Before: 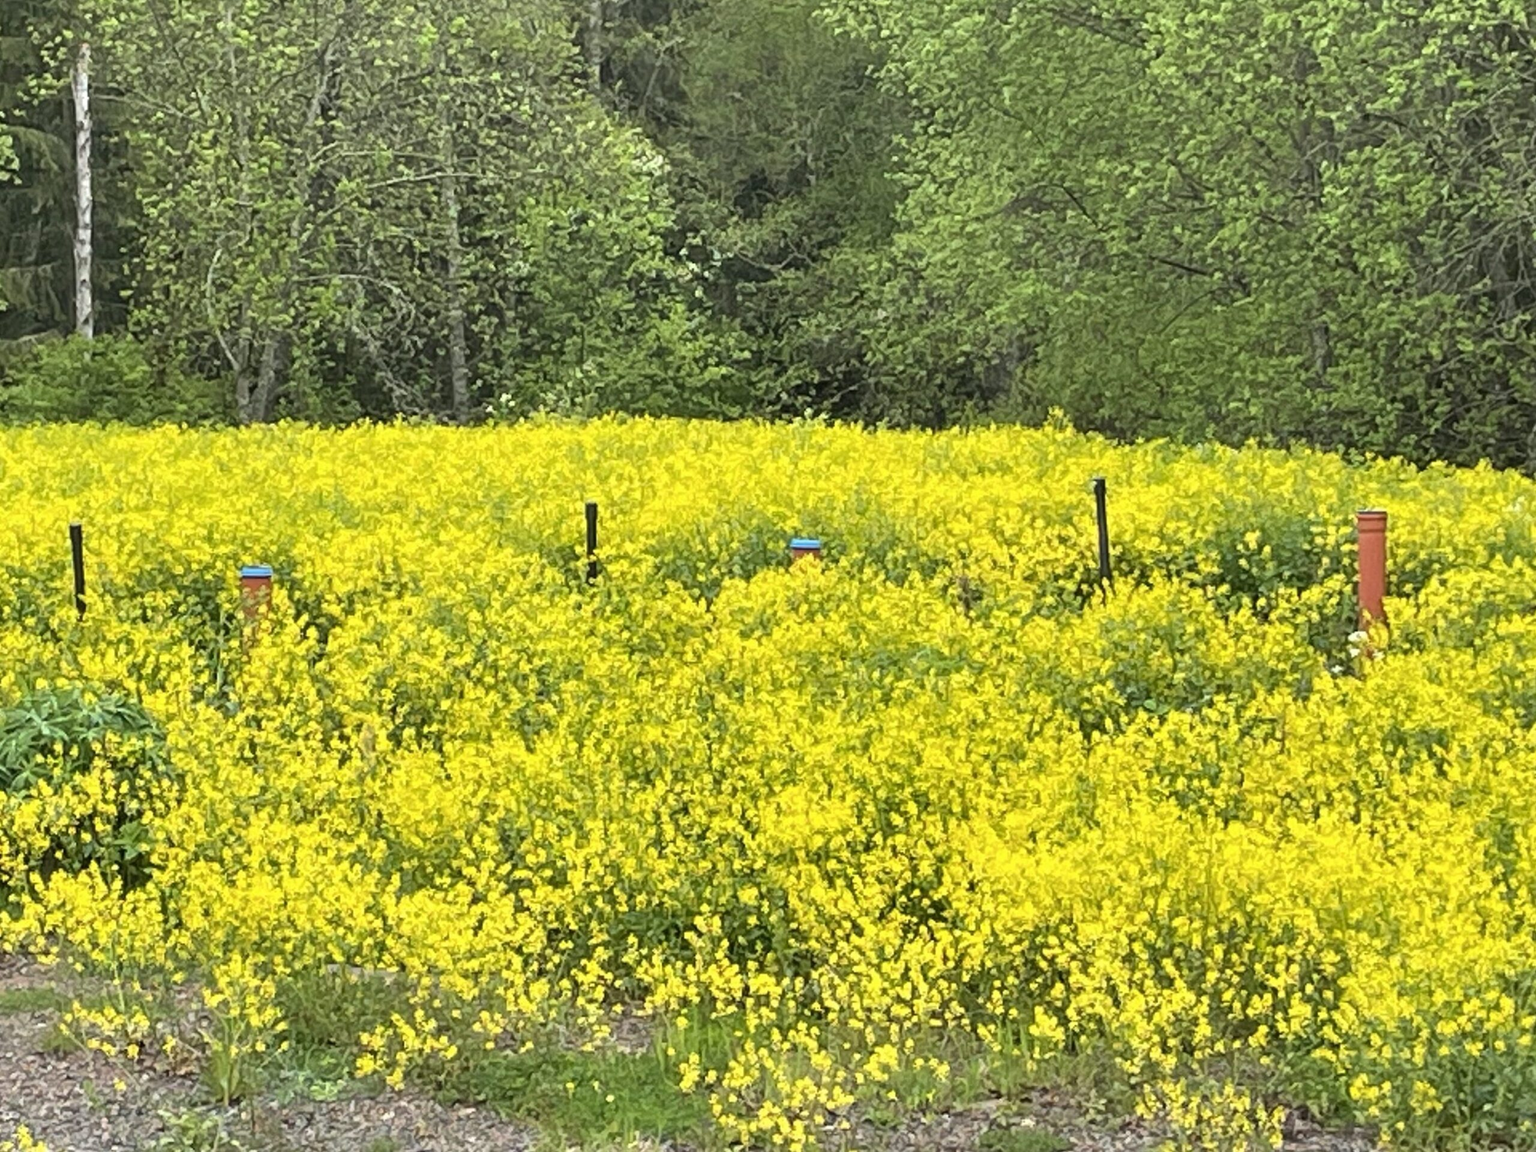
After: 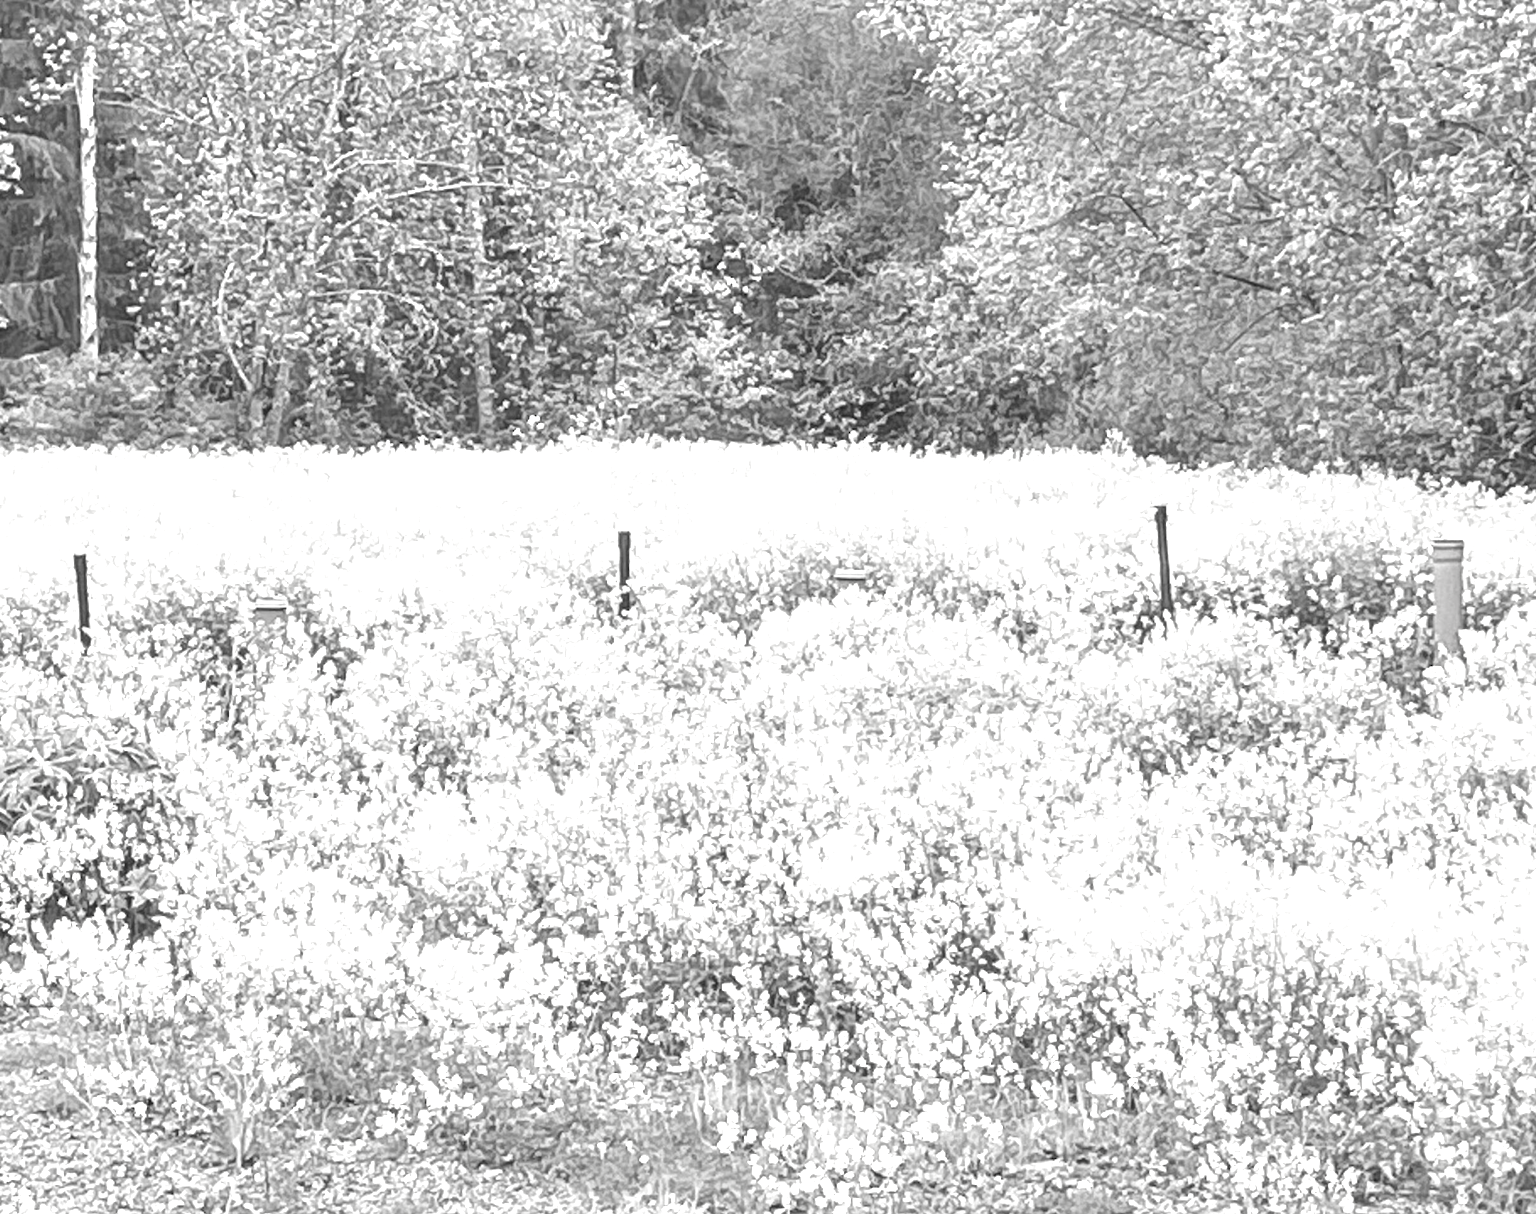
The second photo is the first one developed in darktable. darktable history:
crop and rotate: left 0%, right 5.231%
local contrast: detail 109%
exposure: black level correction 0, exposure 1.199 EV, compensate exposure bias true, compensate highlight preservation false
contrast brightness saturation: saturation -0.996
